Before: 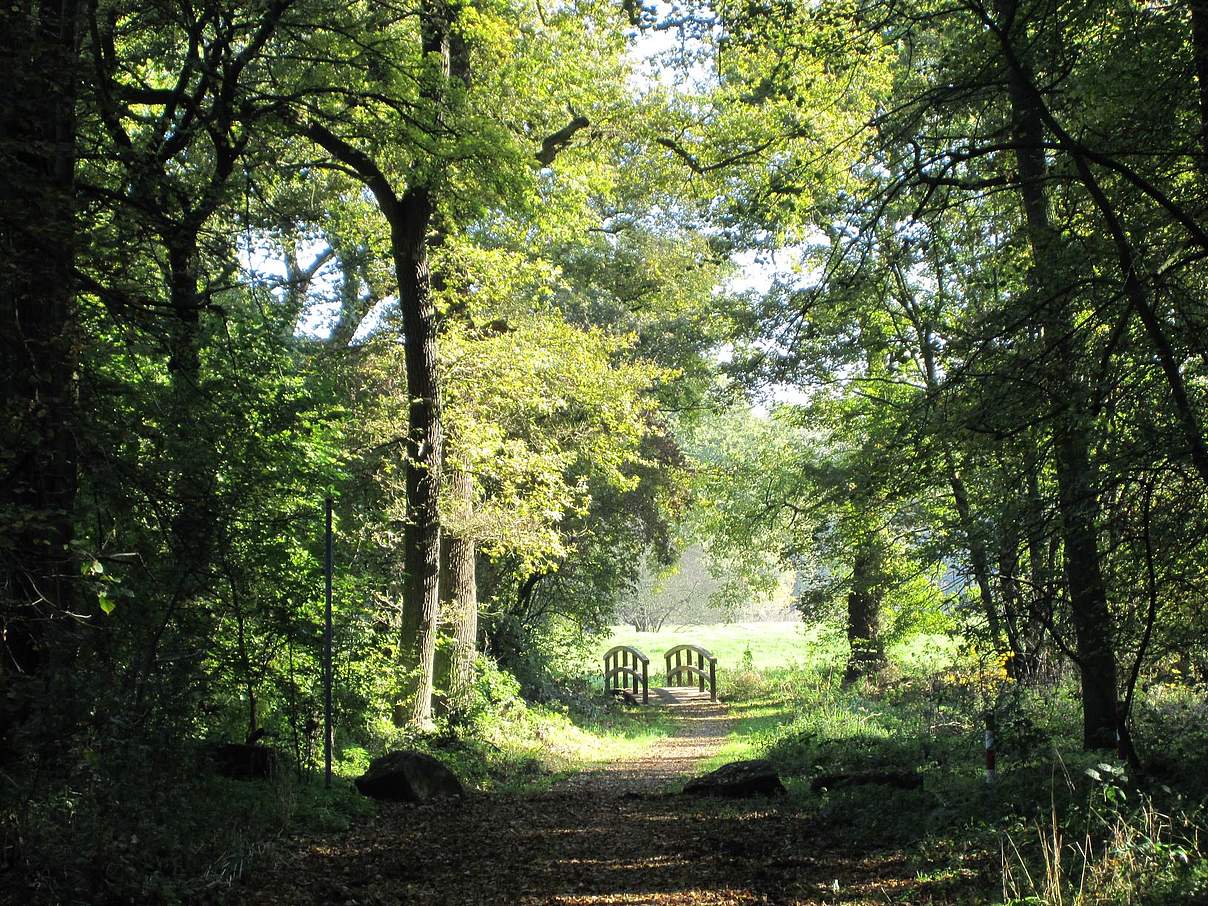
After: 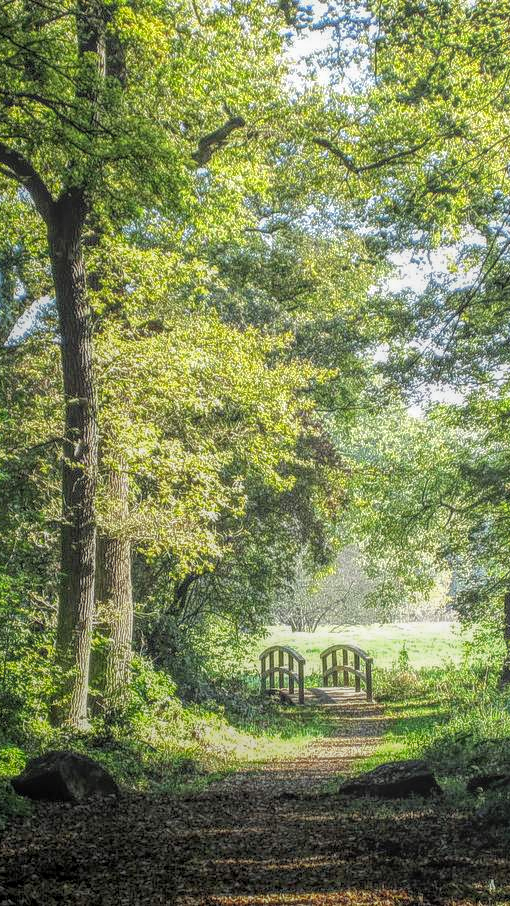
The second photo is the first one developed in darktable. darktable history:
crop: left 28.533%, right 29.214%
local contrast: highlights 20%, shadows 24%, detail 201%, midtone range 0.2
